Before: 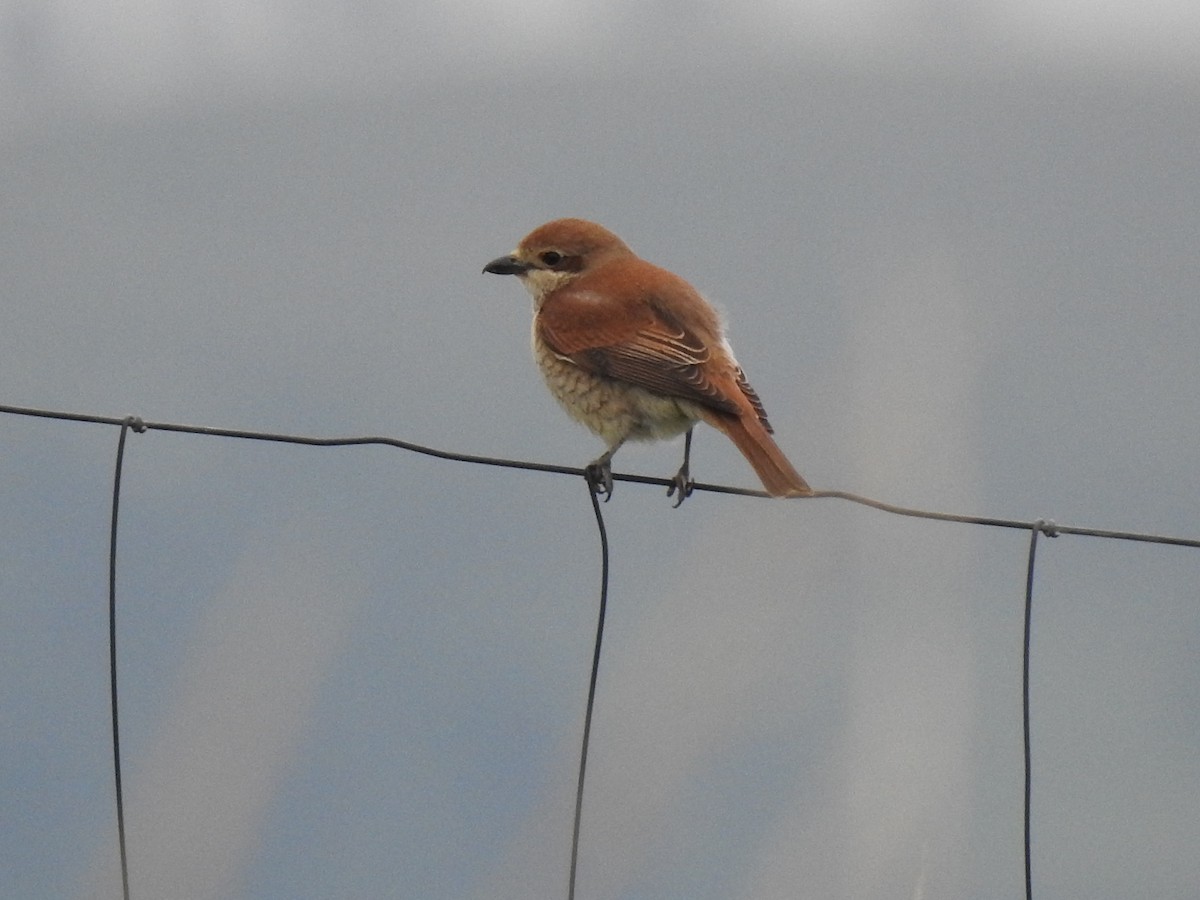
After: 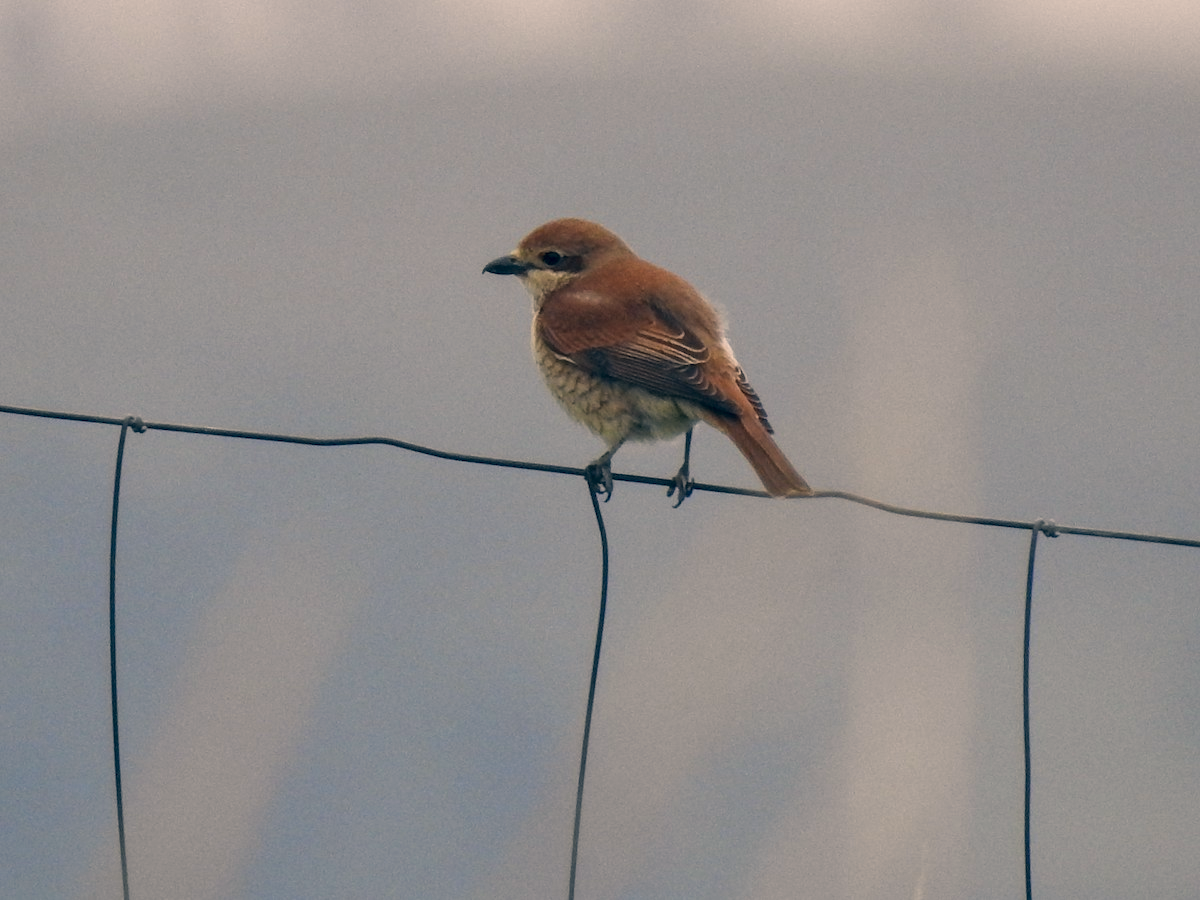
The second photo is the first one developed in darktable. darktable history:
local contrast: on, module defaults
color correction: highlights a* 10.32, highlights b* 14.84, shadows a* -10.17, shadows b* -14.95
exposure: black level correction 0, exposure 0 EV, compensate highlight preservation false
